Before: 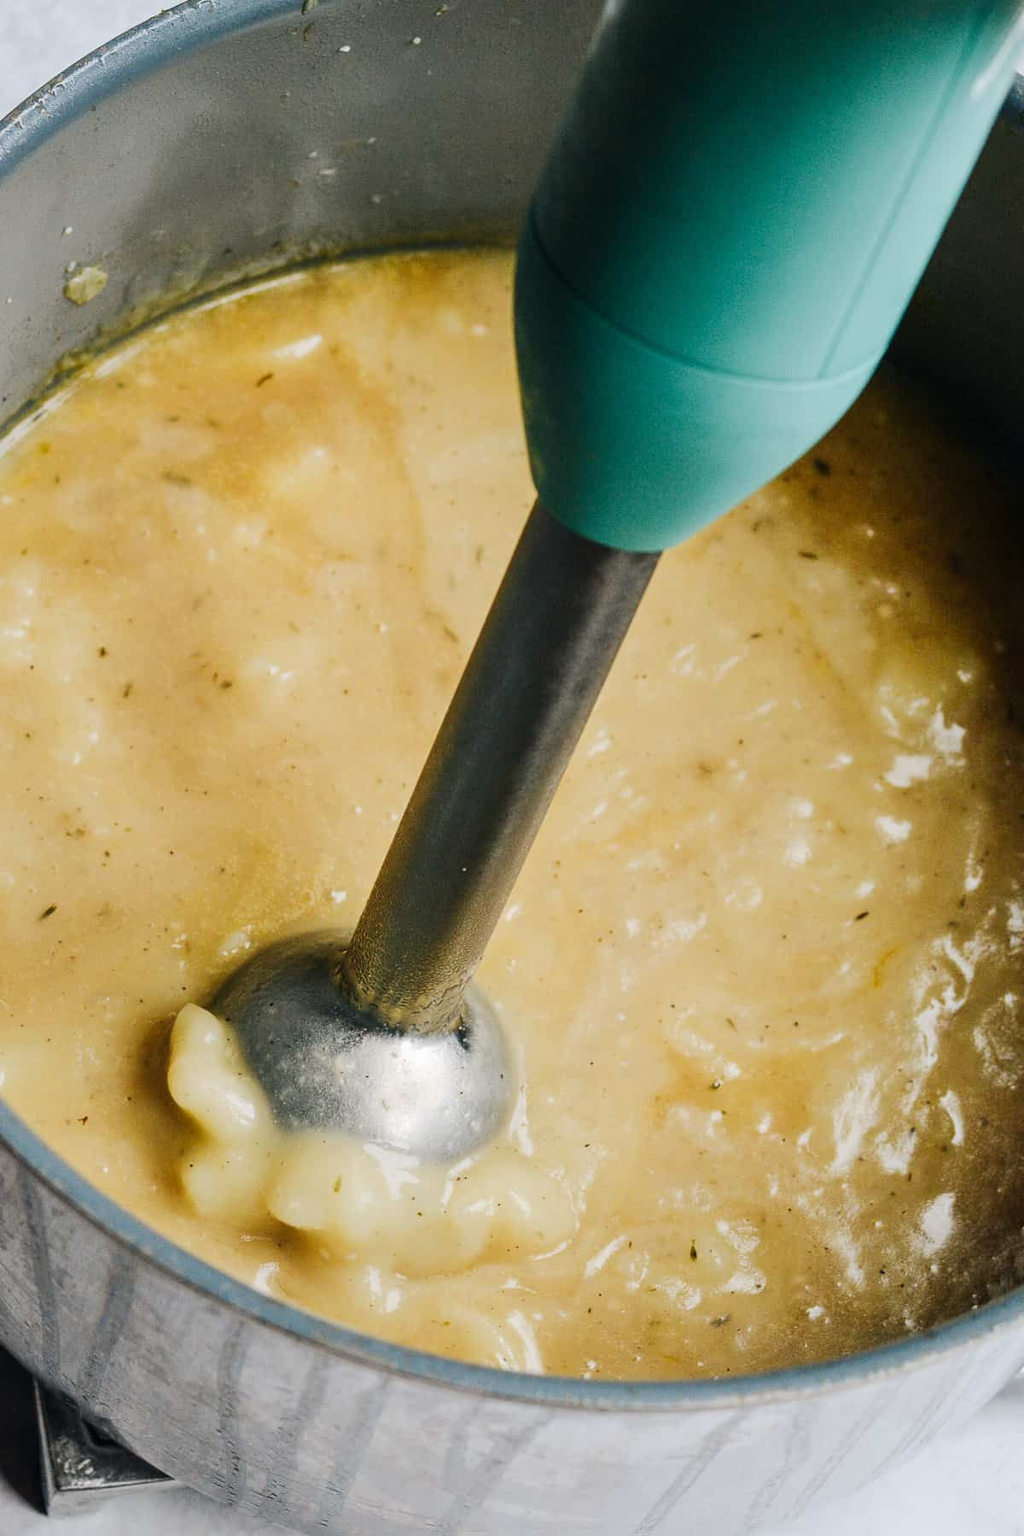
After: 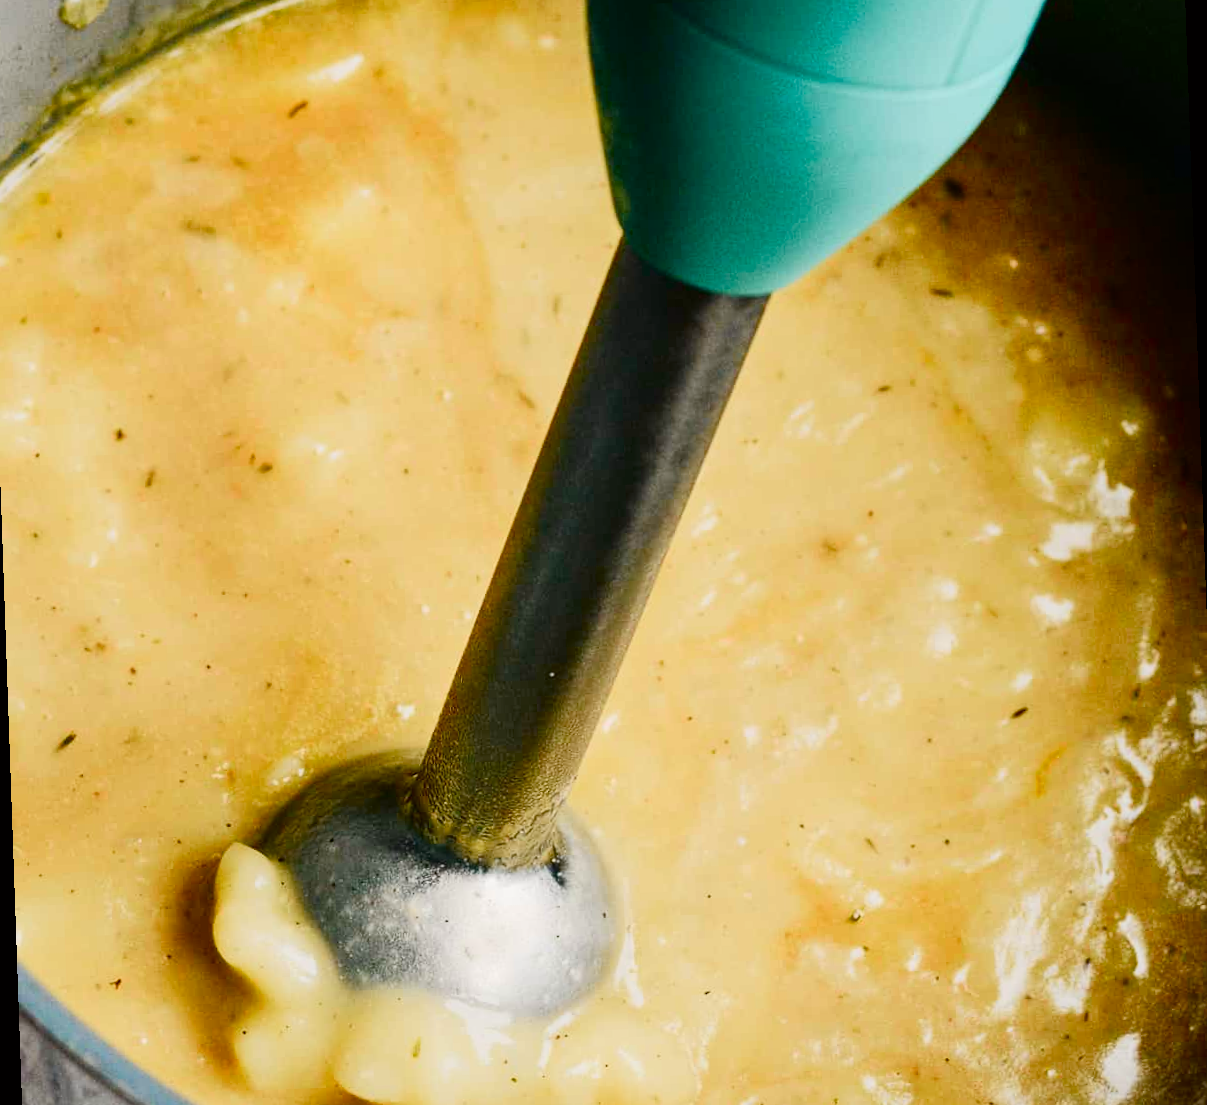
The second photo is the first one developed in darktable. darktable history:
tone curve: curves: ch0 [(0, 0) (0.128, 0.068) (0.292, 0.274) (0.46, 0.482) (0.653, 0.717) (0.819, 0.869) (0.998, 0.969)]; ch1 [(0, 0) (0.384, 0.365) (0.463, 0.45) (0.486, 0.486) (0.503, 0.504) (0.517, 0.517) (0.549, 0.572) (0.583, 0.615) (0.672, 0.699) (0.774, 0.817) (1, 1)]; ch2 [(0, 0) (0.374, 0.344) (0.446, 0.443) (0.494, 0.5) (0.527, 0.529) (0.565, 0.591) (0.644, 0.682) (1, 1)], color space Lab, independent channels, preserve colors none
crop: top 16.727%, bottom 16.727%
rotate and perspective: rotation -2°, crop left 0.022, crop right 0.978, crop top 0.049, crop bottom 0.951
color balance rgb: perceptual saturation grading › global saturation 20%, perceptual saturation grading › highlights -25%, perceptual saturation grading › shadows 25%
